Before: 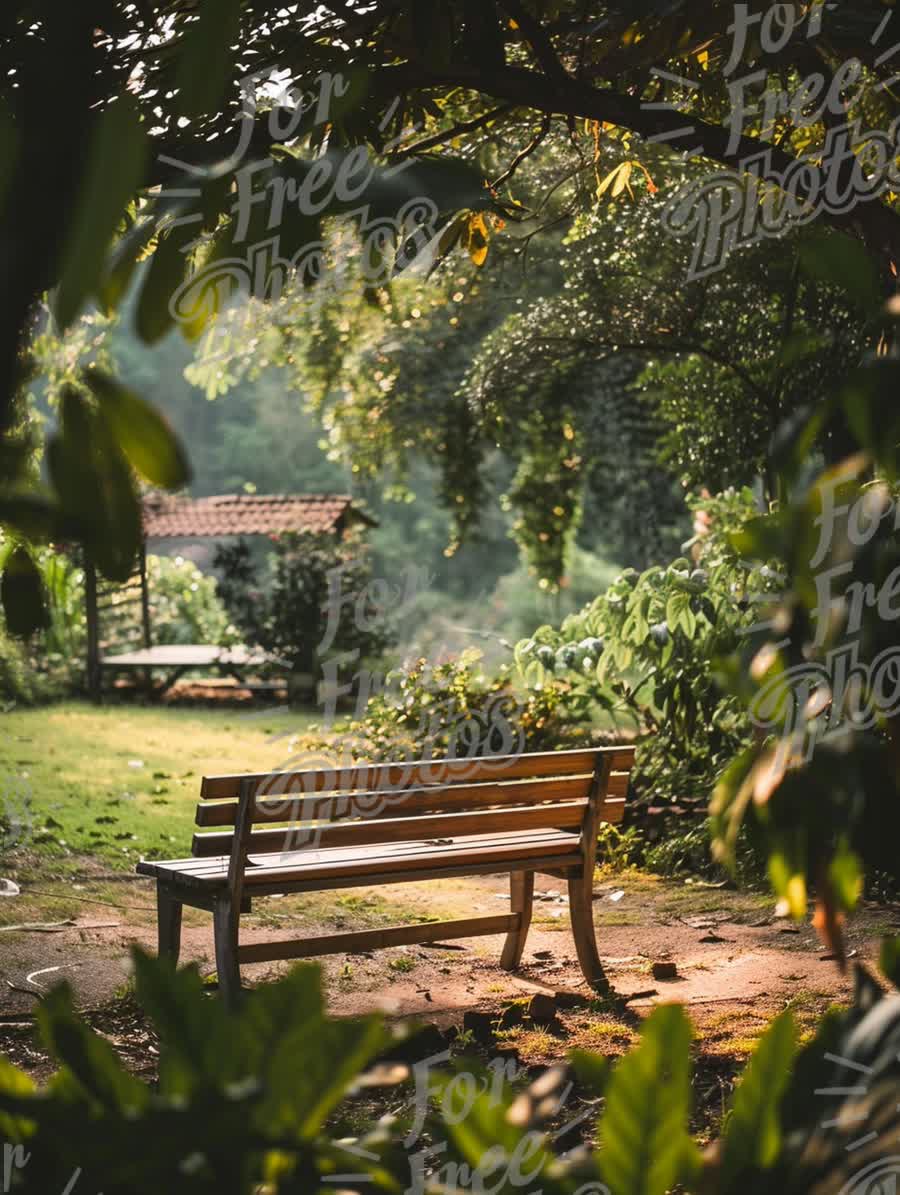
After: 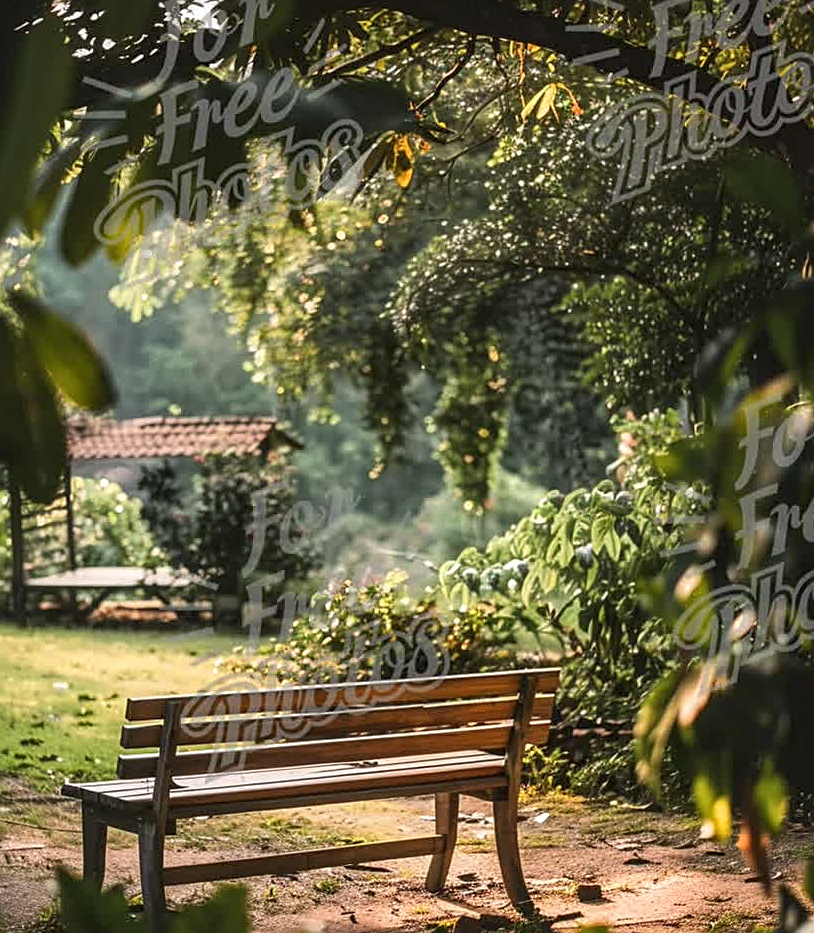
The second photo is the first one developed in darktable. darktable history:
sharpen: on, module defaults
crop: left 8.353%, top 6.57%, bottom 15.281%
local contrast: detail 130%
